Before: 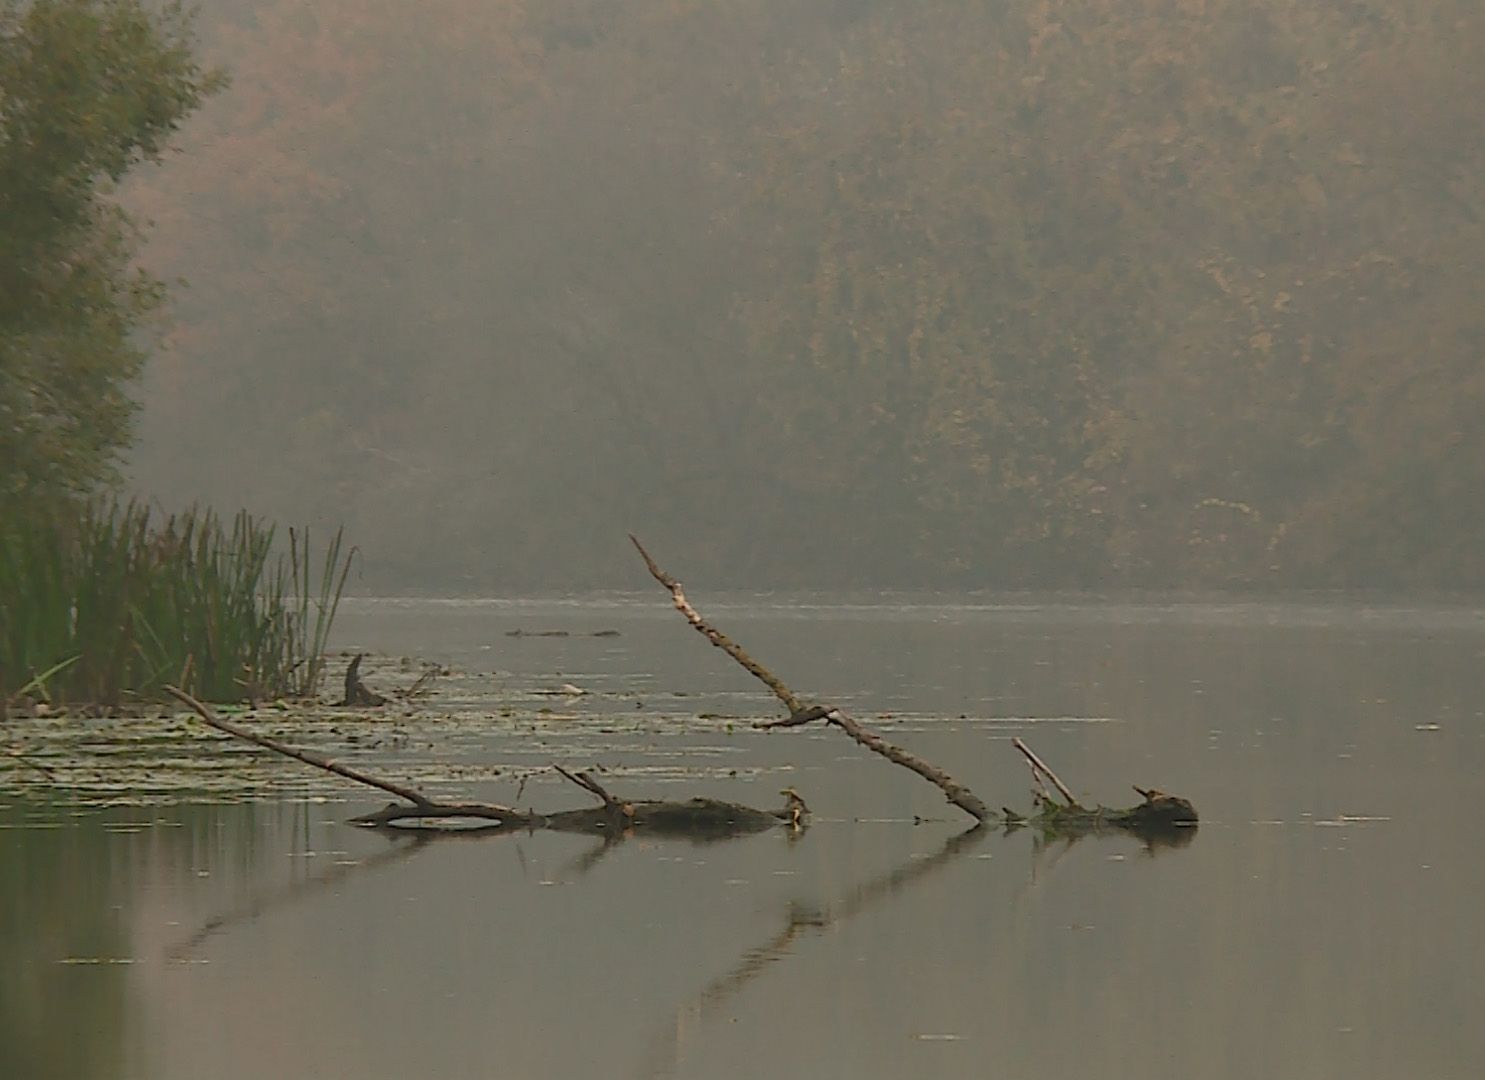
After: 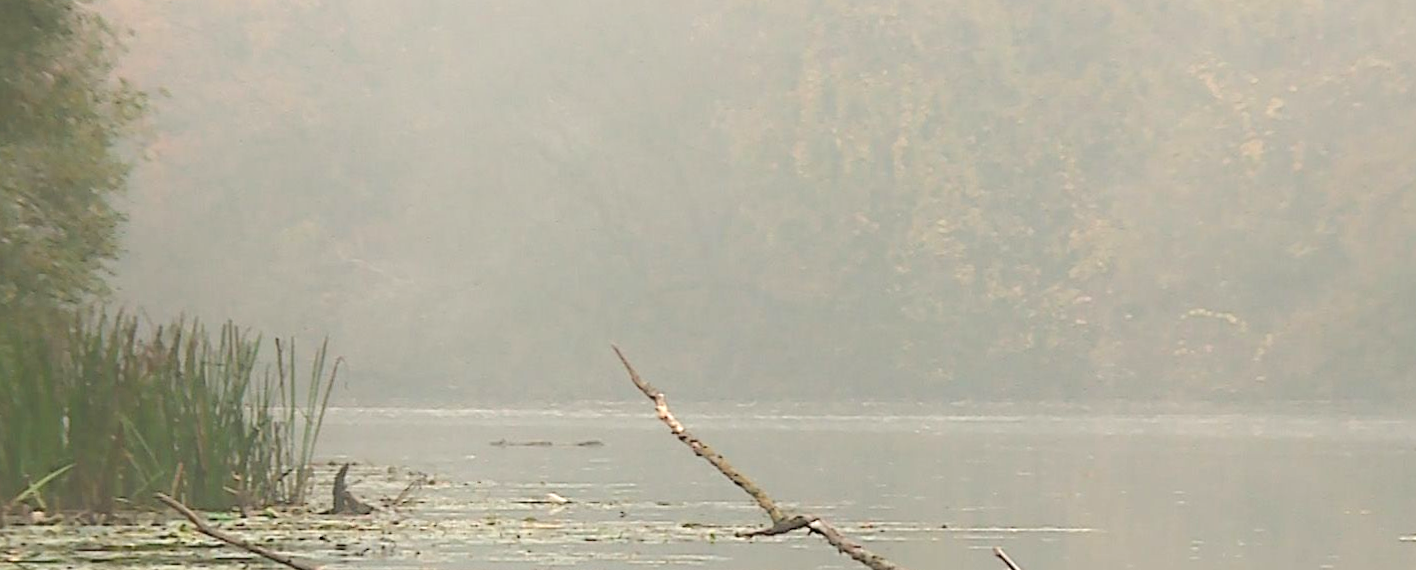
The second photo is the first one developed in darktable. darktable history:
crop: left 1.744%, top 19.225%, right 5.069%, bottom 28.357%
exposure: exposure 1.223 EV, compensate highlight preservation false
color correction: saturation 0.85
rotate and perspective: lens shift (vertical) 0.048, lens shift (horizontal) -0.024, automatic cropping off
shadows and highlights: highlights 70.7, soften with gaussian
